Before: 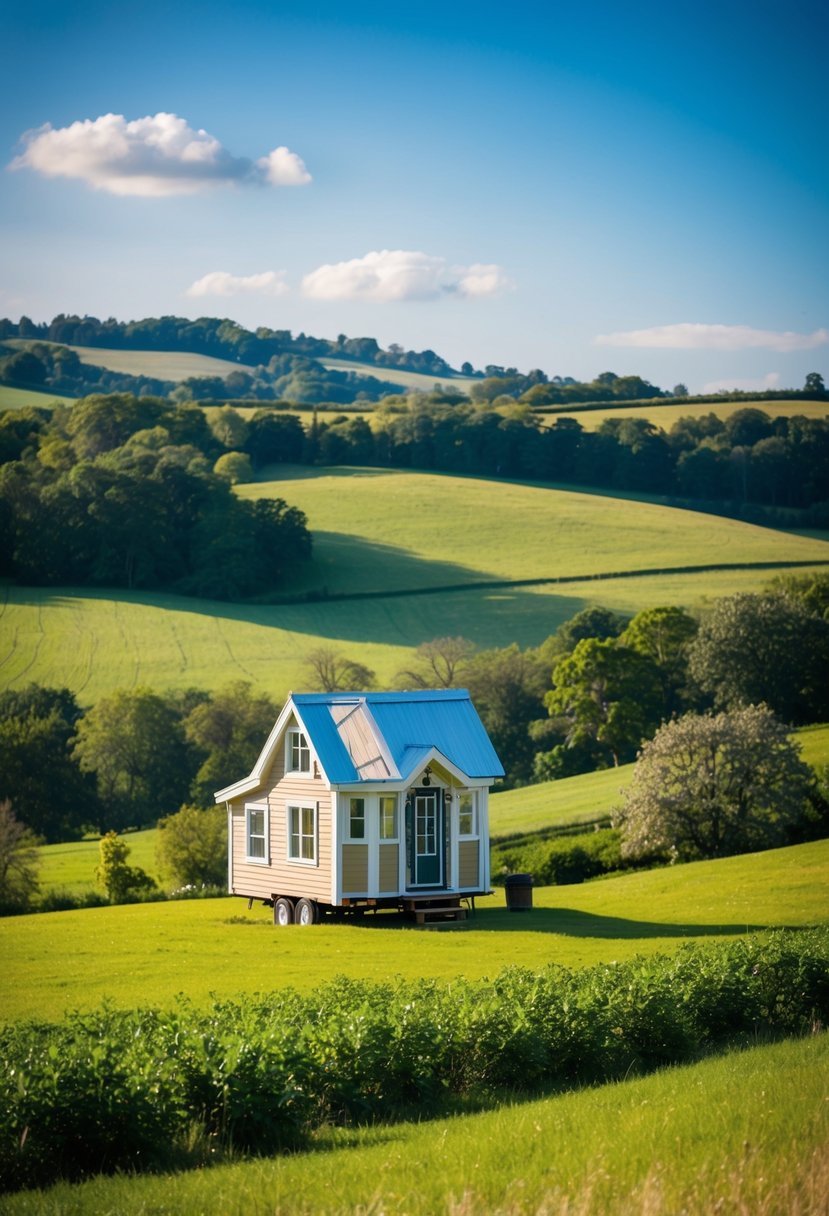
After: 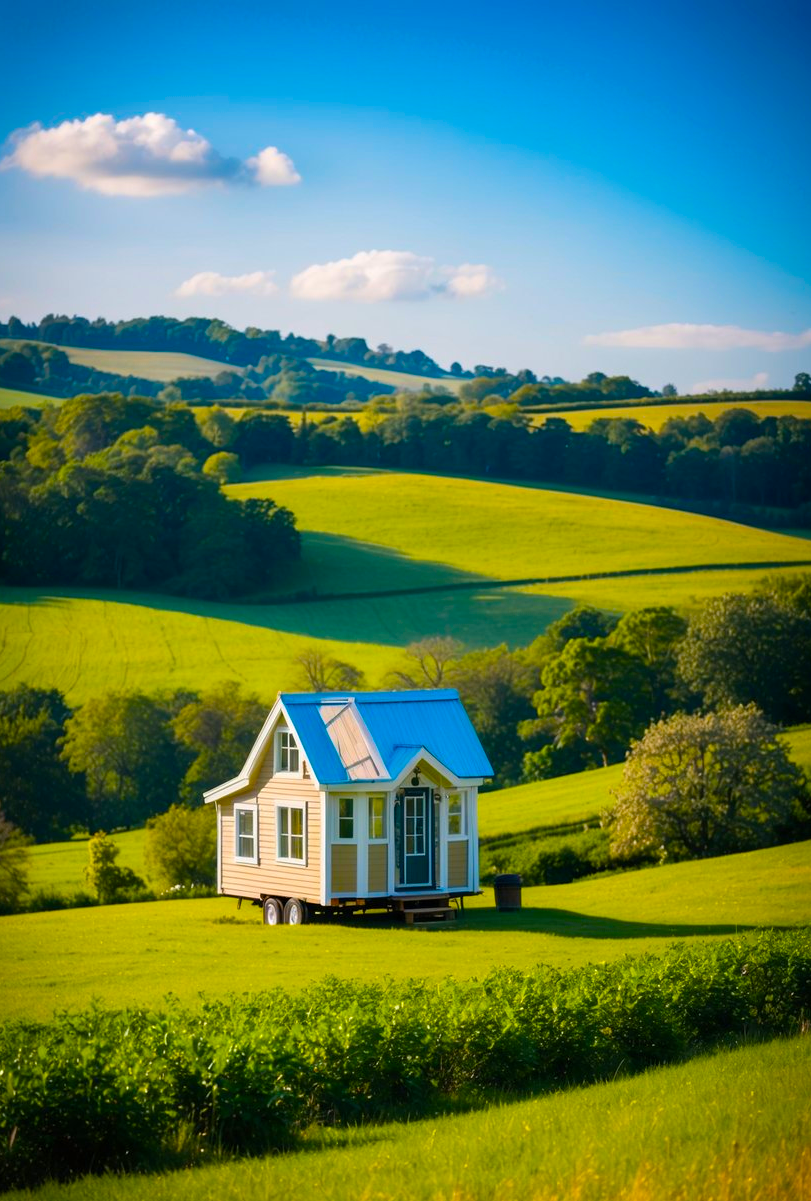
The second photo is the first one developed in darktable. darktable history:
crop and rotate: left 1.438%, right 0.642%, bottom 1.206%
color balance rgb: highlights gain › chroma 0.273%, highlights gain › hue 332.57°, linear chroma grading › global chroma 24.517%, perceptual saturation grading › global saturation 30.419%
